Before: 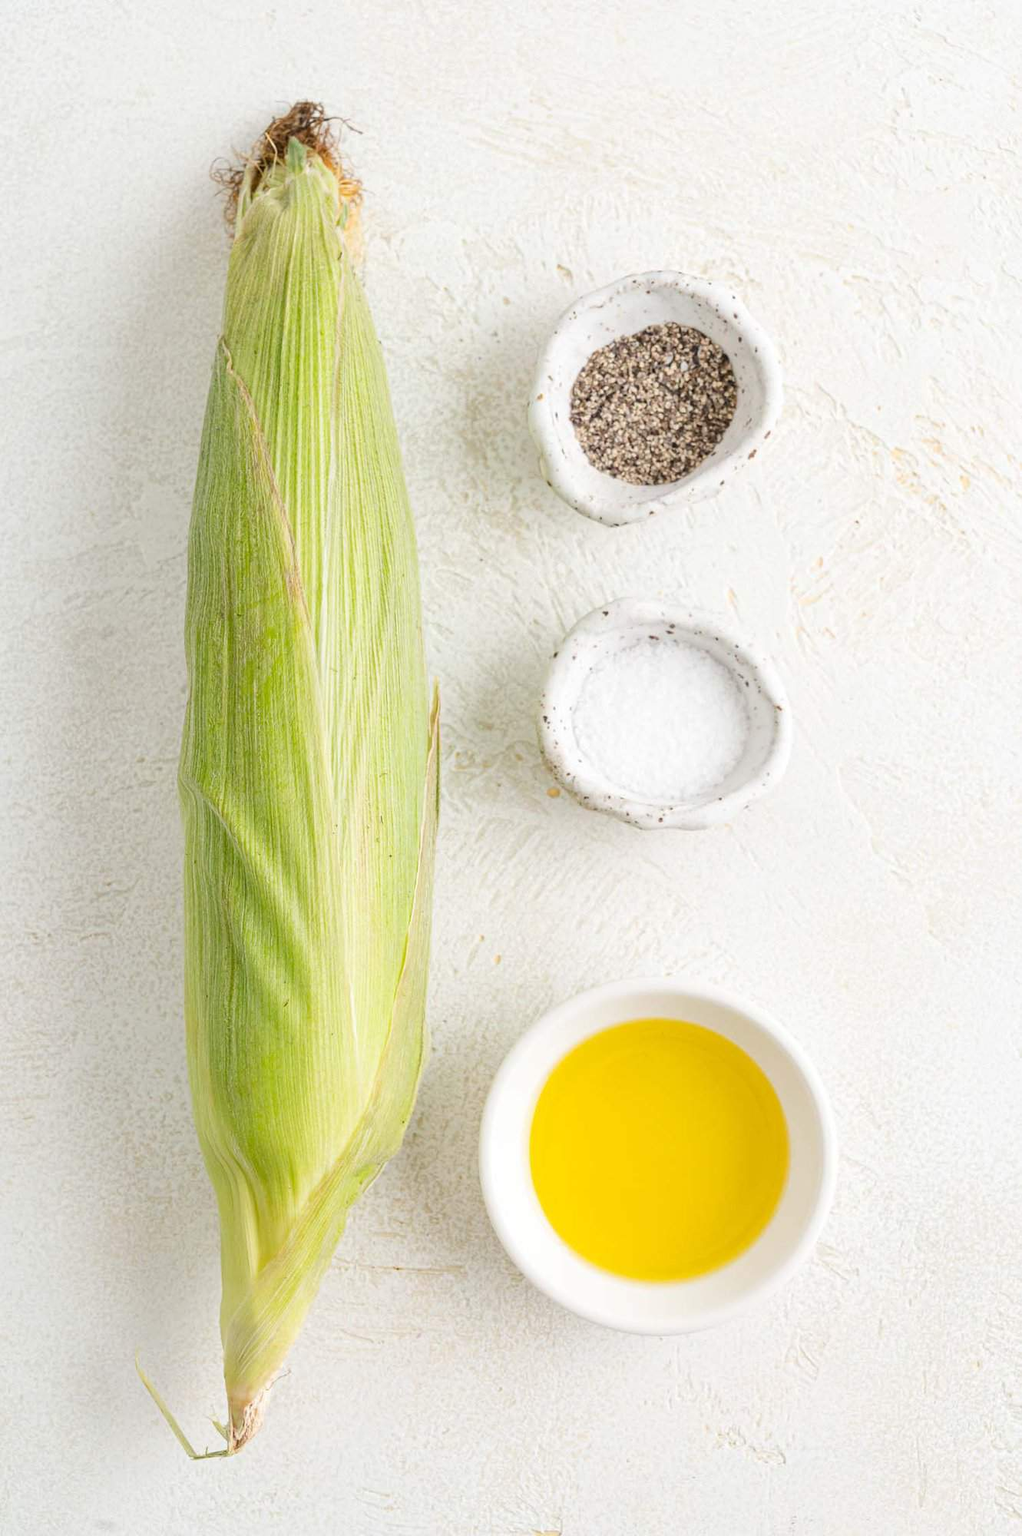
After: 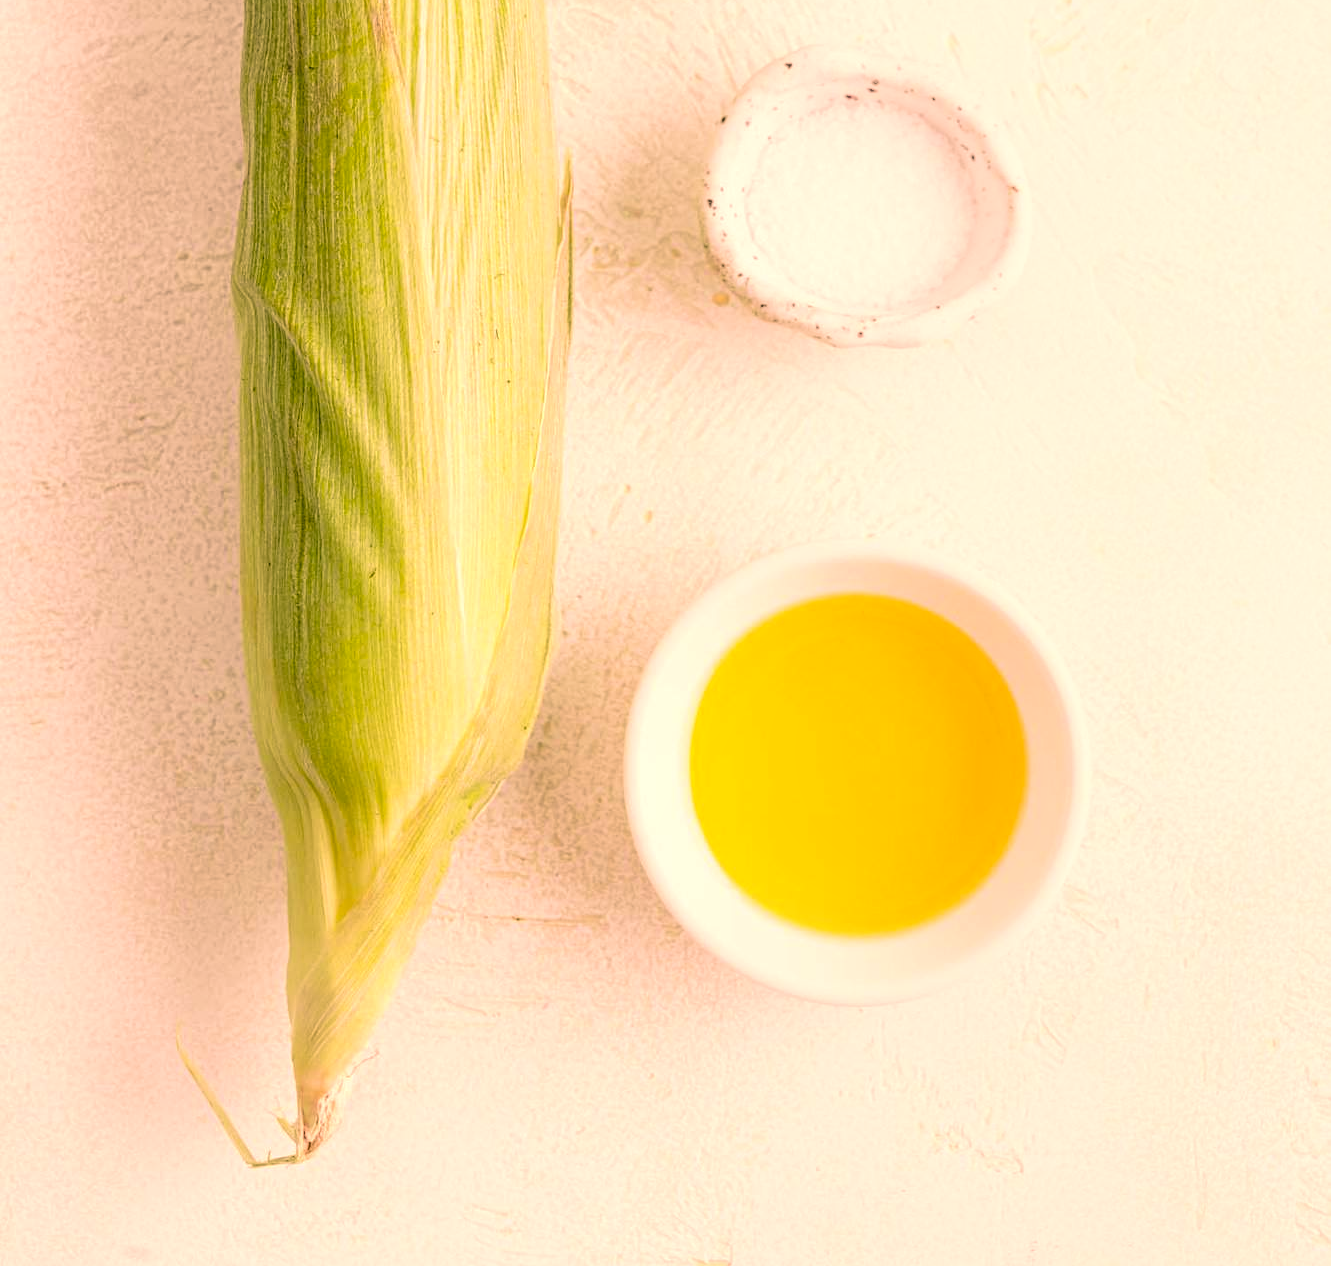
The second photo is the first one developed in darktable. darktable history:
tone equalizer: -7 EV 0.17 EV, -6 EV 0.106 EV, -5 EV 0.094 EV, -4 EV 0.075 EV, -2 EV -0.041 EV, -1 EV -0.051 EV, +0 EV -0.066 EV
shadows and highlights: shadows -22.63, highlights 45.91, soften with gaussian
velvia: on, module defaults
crop and rotate: top 36.677%
local contrast: highlights 60%, shadows 63%, detail 160%
color correction: highlights a* 17.53, highlights b* 18.86
